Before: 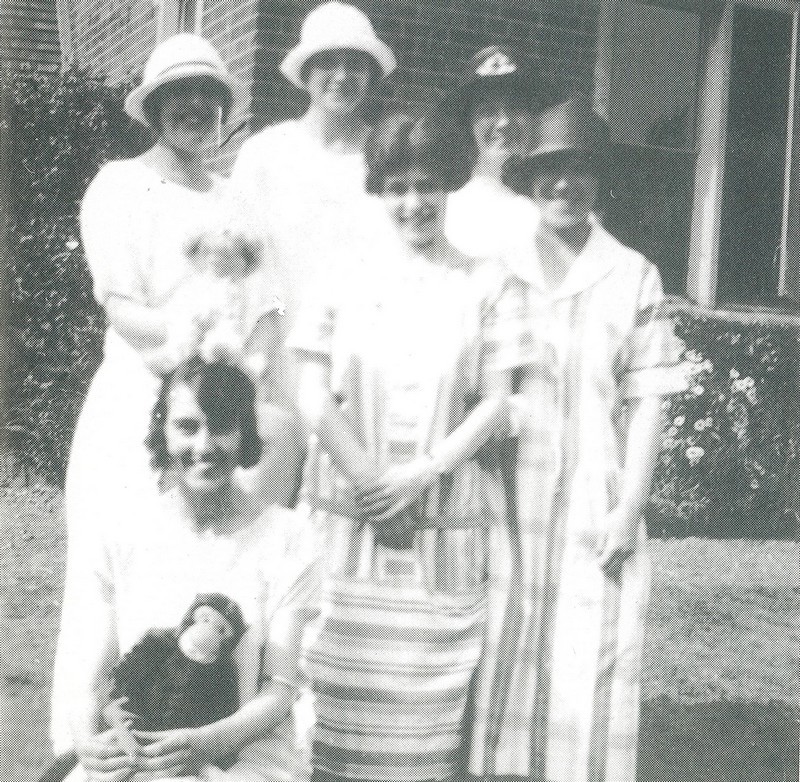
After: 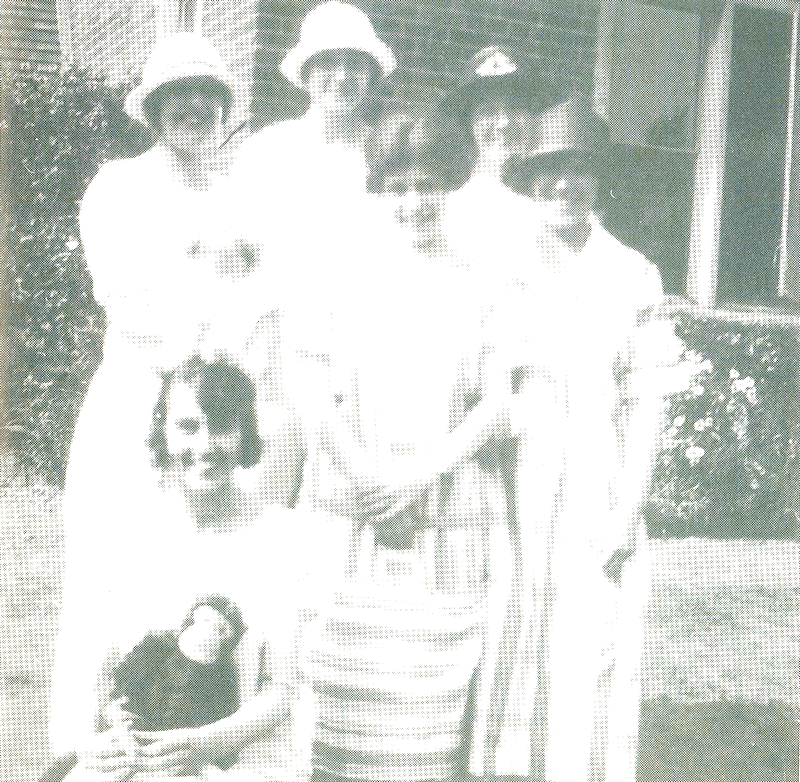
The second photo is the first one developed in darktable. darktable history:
exposure: exposure 1.15 EV, compensate highlight preservation false
color balance rgb: perceptual saturation grading › global saturation 25%, perceptual brilliance grading › mid-tones 10%, perceptual brilliance grading › shadows 15%, global vibrance 20%
color zones: curves: ch0 [(0.826, 0.353)]; ch1 [(0.242, 0.647) (0.889, 0.342)]; ch2 [(0.246, 0.089) (0.969, 0.068)]
